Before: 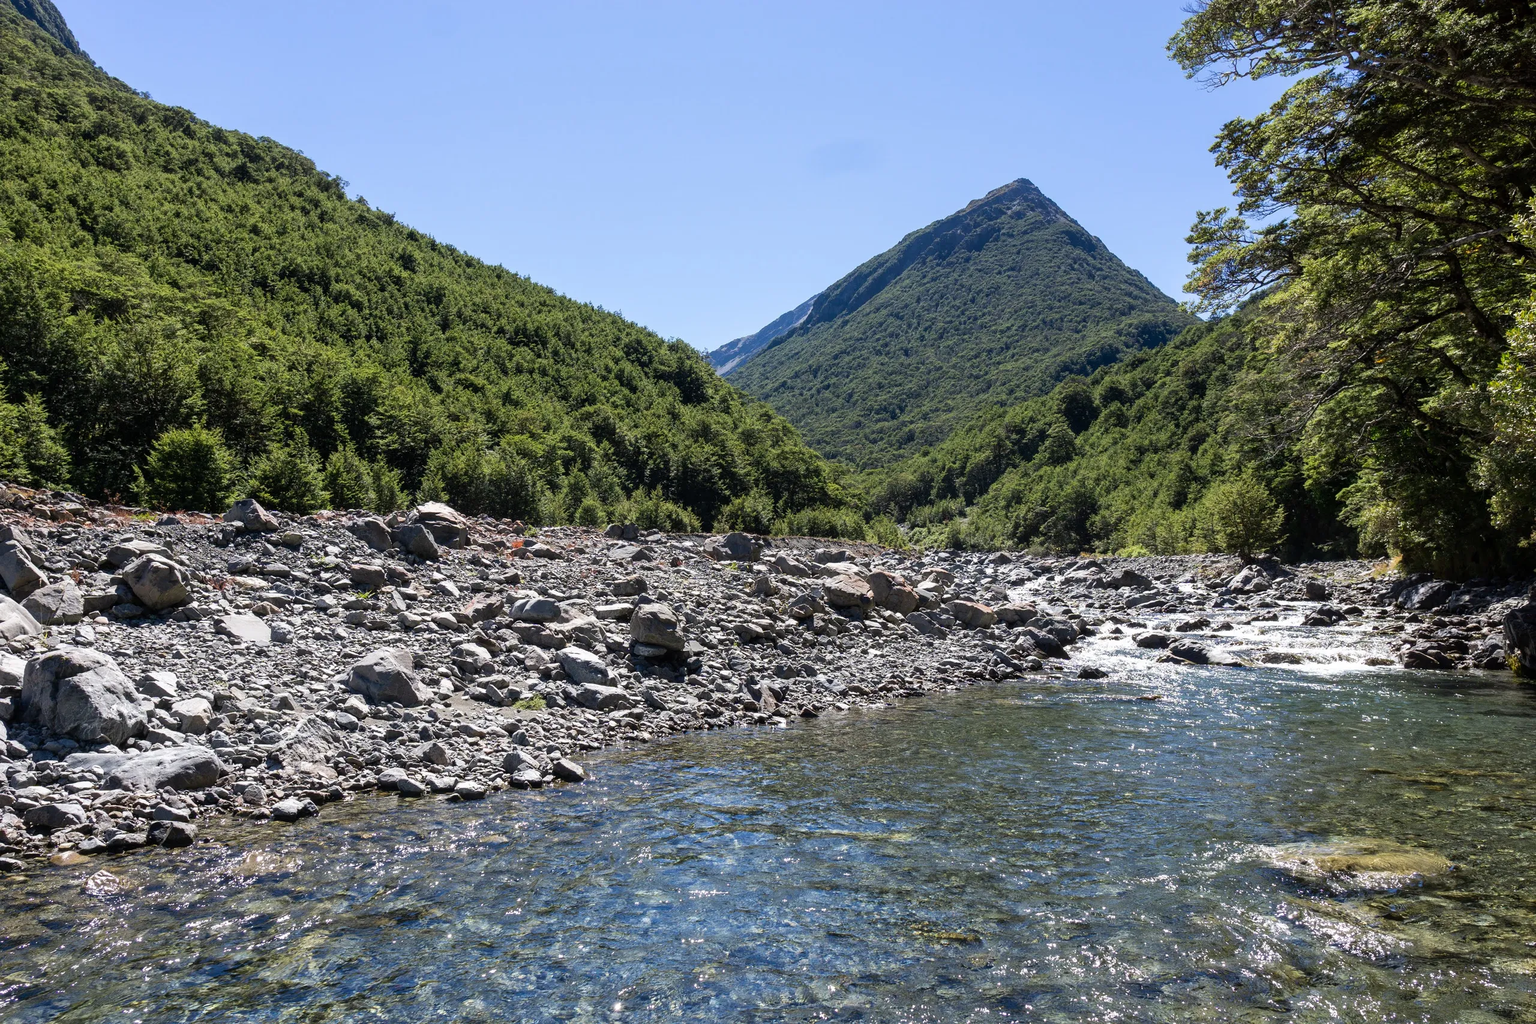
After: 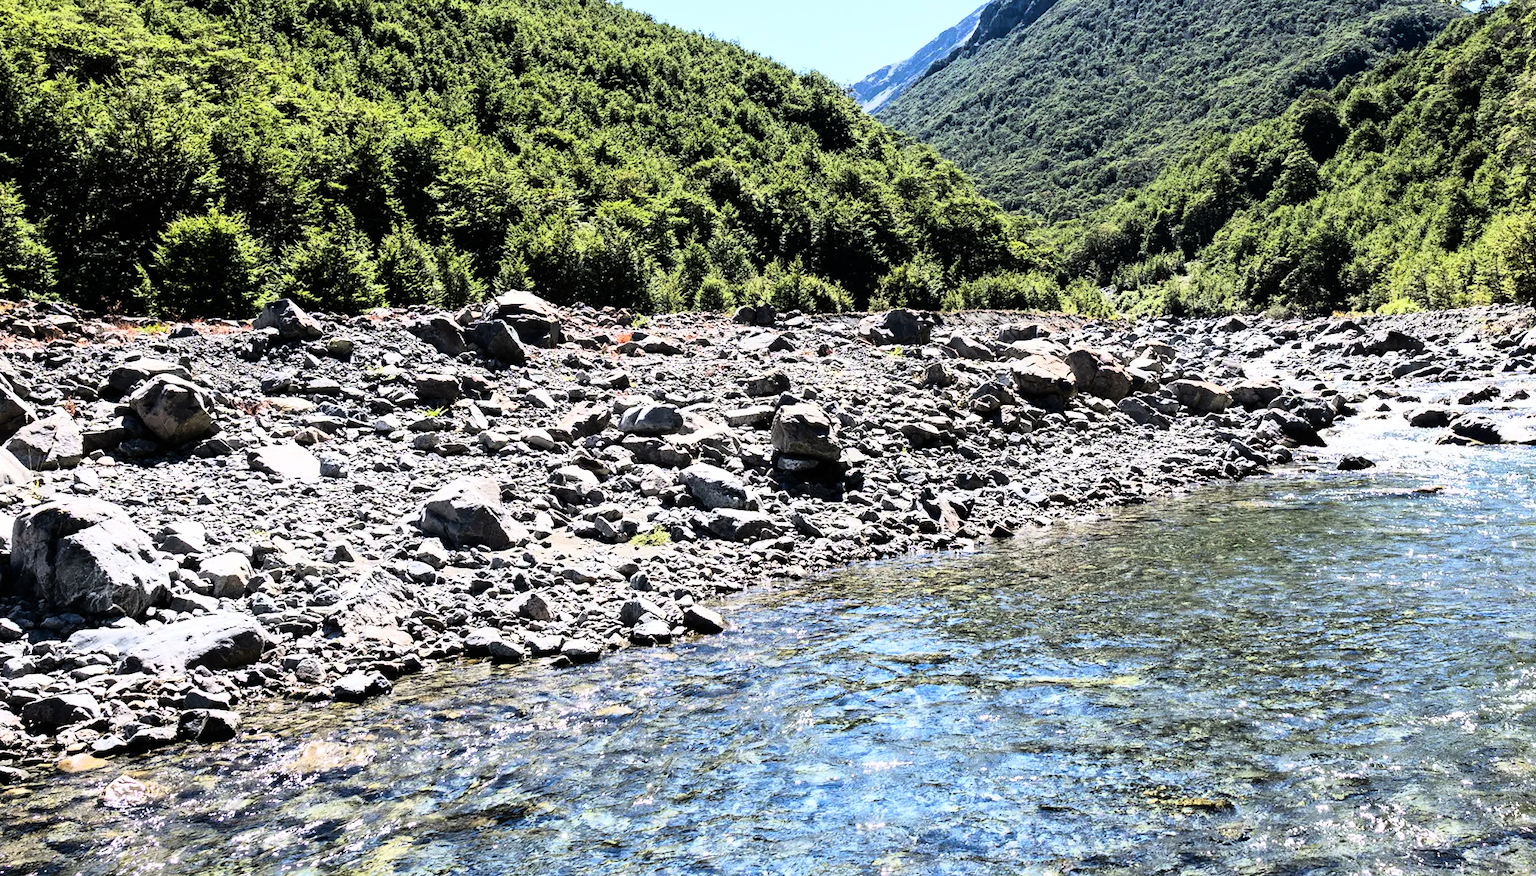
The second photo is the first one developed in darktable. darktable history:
rotate and perspective: rotation -3°, crop left 0.031, crop right 0.968, crop top 0.07, crop bottom 0.93
white balance: red 1, blue 1
crop: top 26.531%, right 17.959%
rgb curve: curves: ch0 [(0, 0) (0.21, 0.15) (0.24, 0.21) (0.5, 0.75) (0.75, 0.96) (0.89, 0.99) (1, 1)]; ch1 [(0, 0.02) (0.21, 0.13) (0.25, 0.2) (0.5, 0.67) (0.75, 0.9) (0.89, 0.97) (1, 1)]; ch2 [(0, 0.02) (0.21, 0.13) (0.25, 0.2) (0.5, 0.67) (0.75, 0.9) (0.89, 0.97) (1, 1)], compensate middle gray true
